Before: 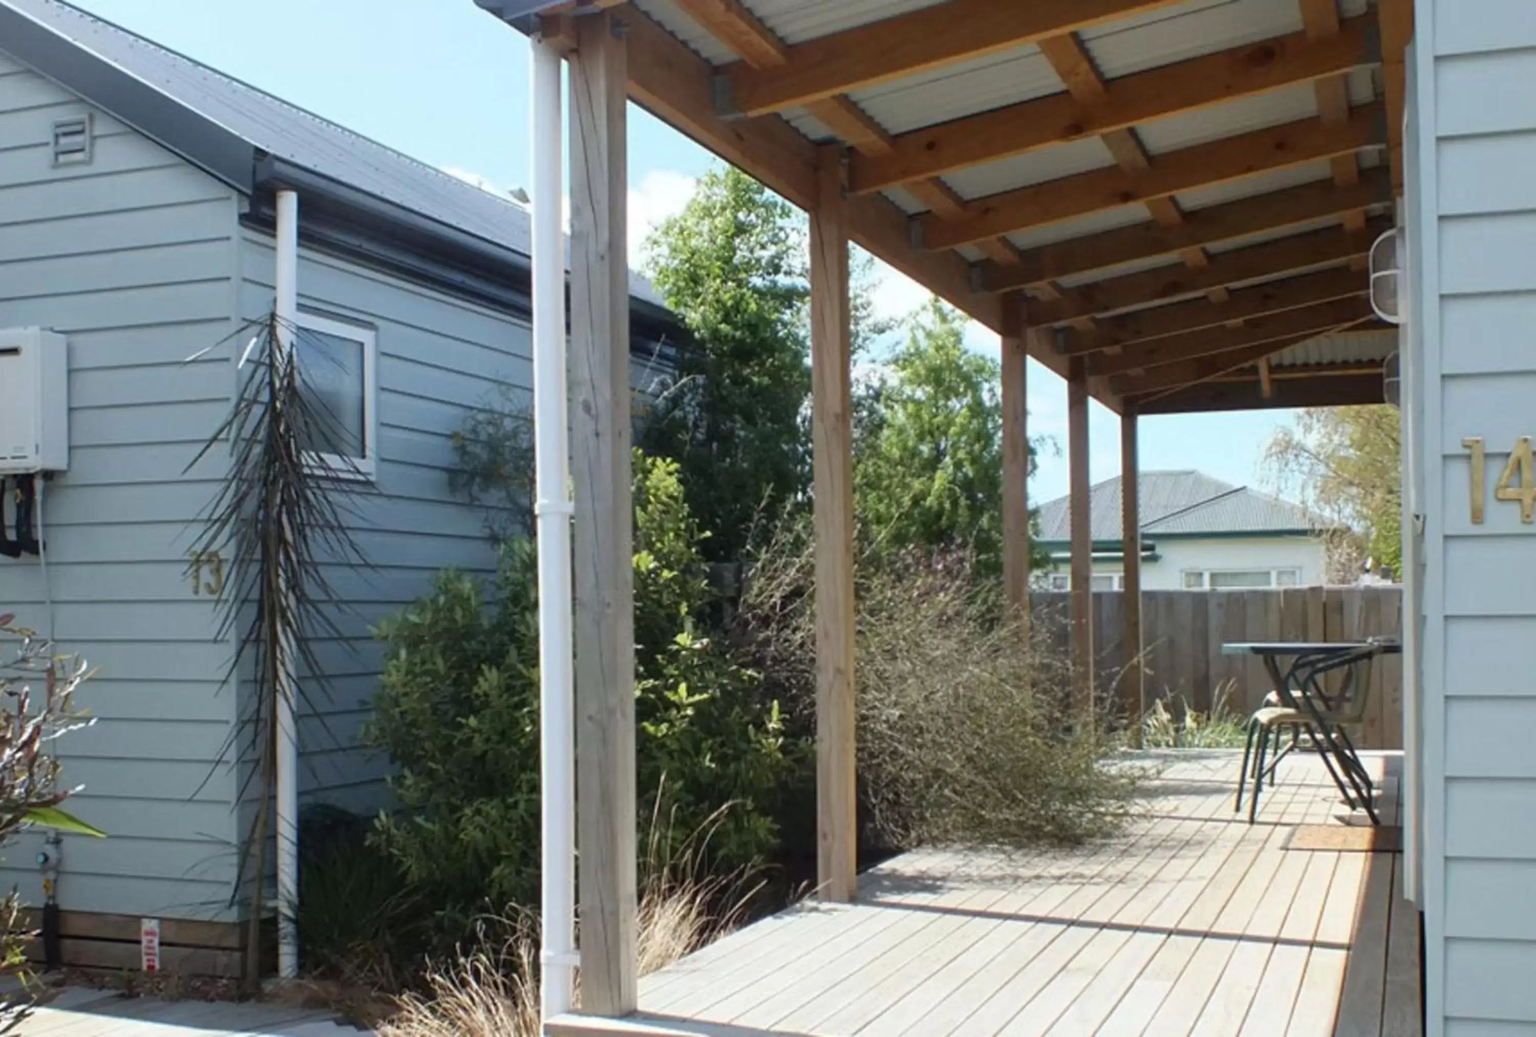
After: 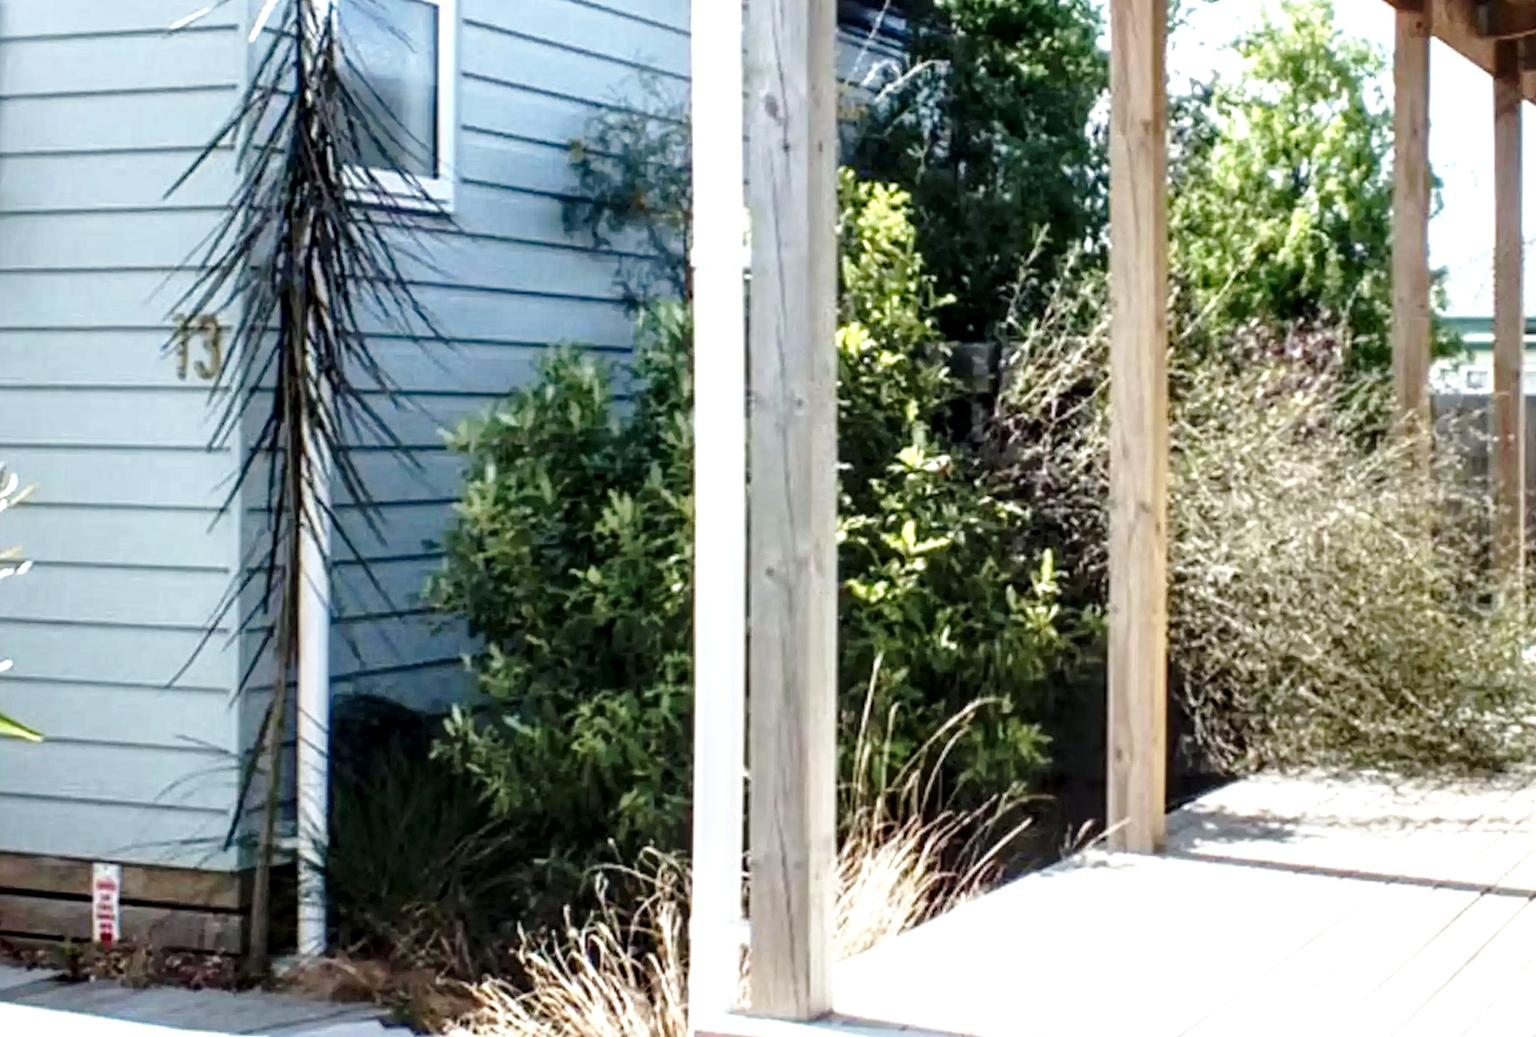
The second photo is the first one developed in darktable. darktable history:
exposure: black level correction 0, exposure 0.4 EV, compensate exposure bias true, compensate highlight preservation false
crop and rotate: angle -0.82°, left 3.85%, top 31.828%, right 27.992%
local contrast: highlights 60%, shadows 60%, detail 160%
base curve: curves: ch0 [(0, 0) (0.028, 0.03) (0.121, 0.232) (0.46, 0.748) (0.859, 0.968) (1, 1)], preserve colors none
